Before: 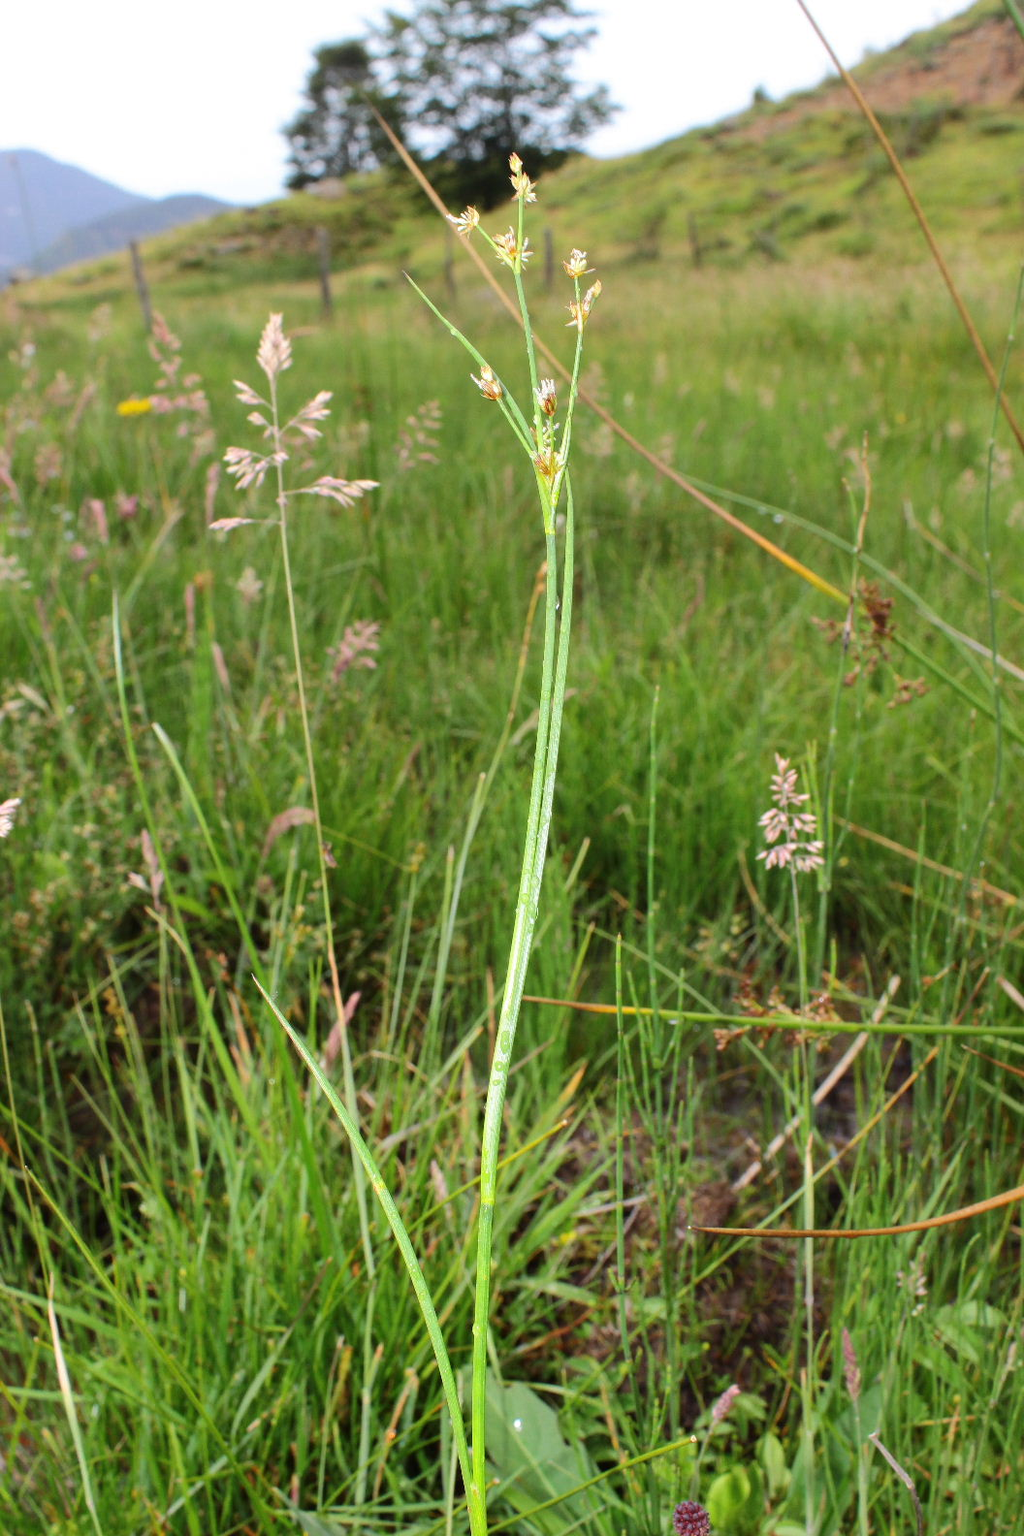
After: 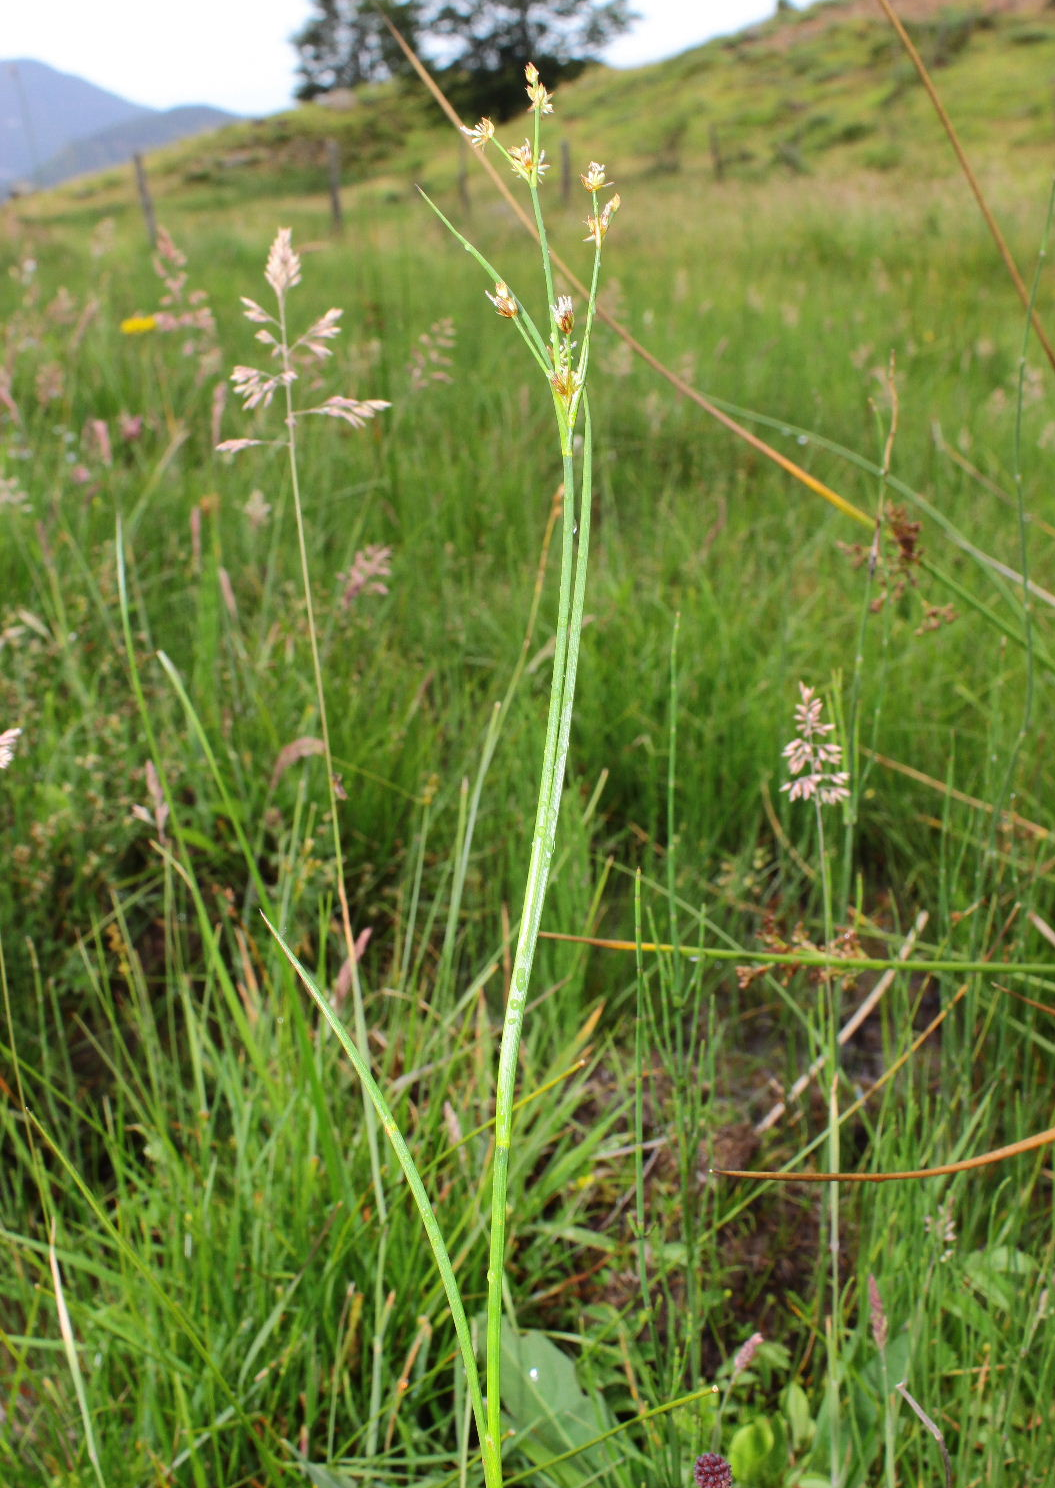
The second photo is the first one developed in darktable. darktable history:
crop and rotate: top 6.02%
